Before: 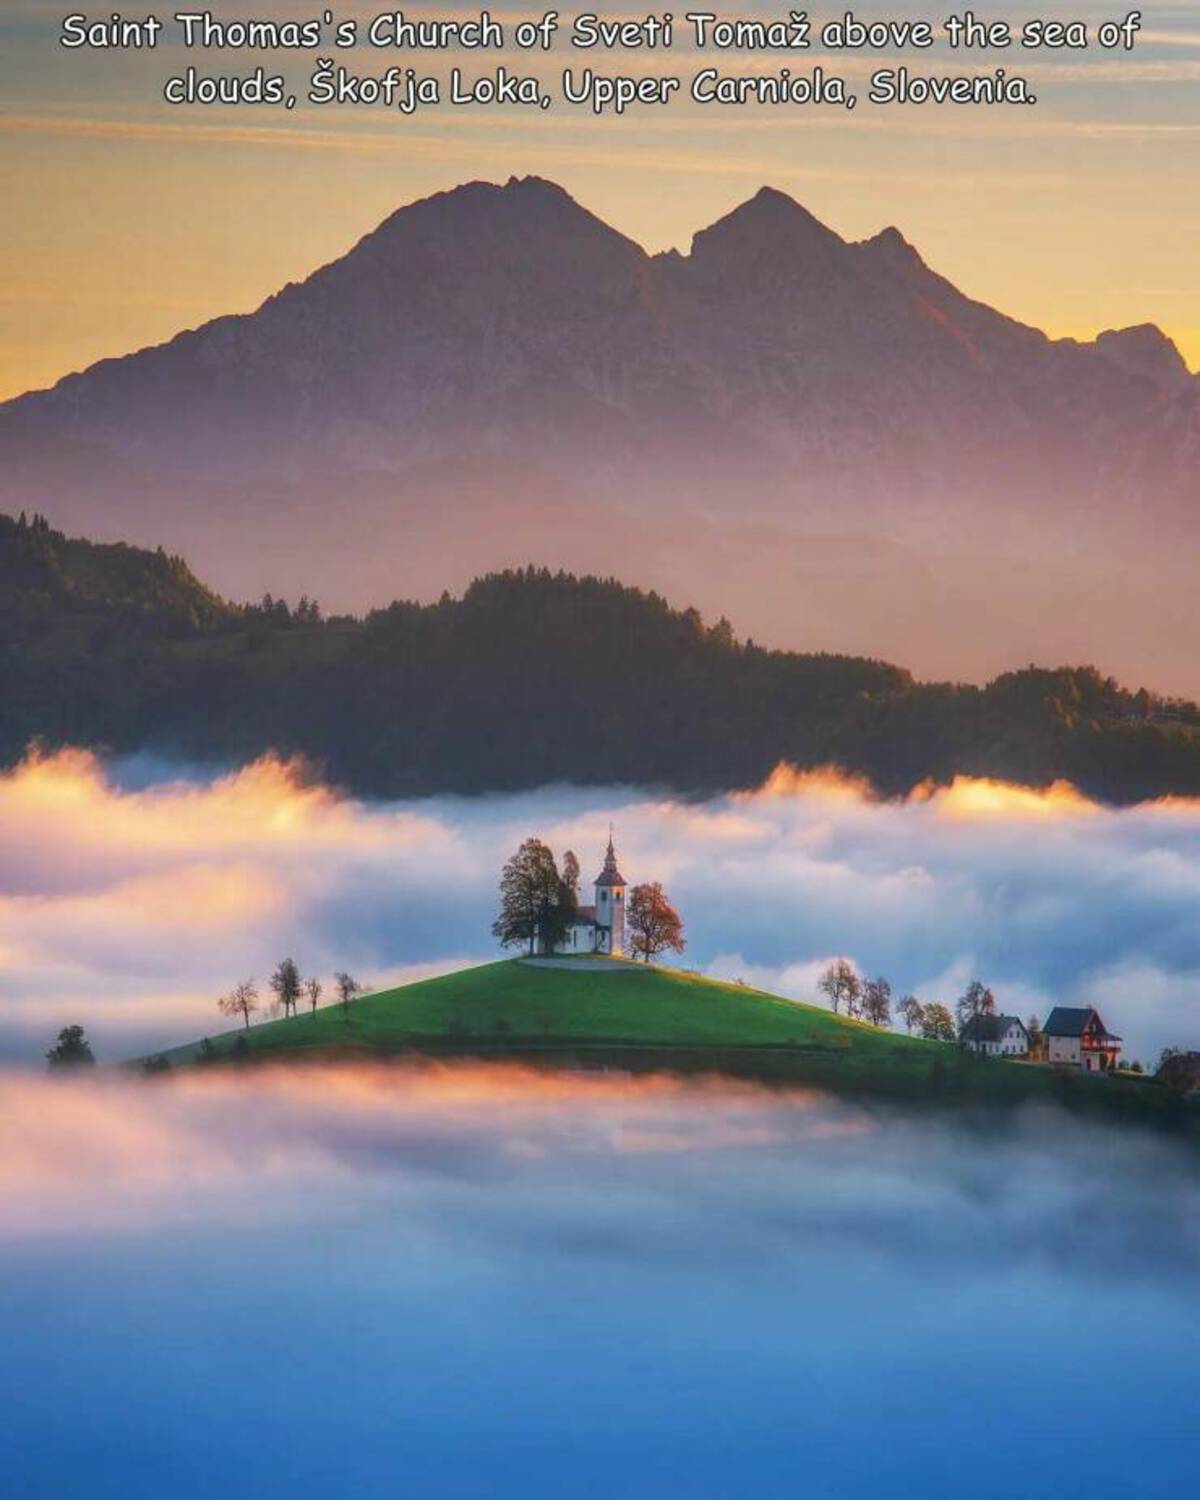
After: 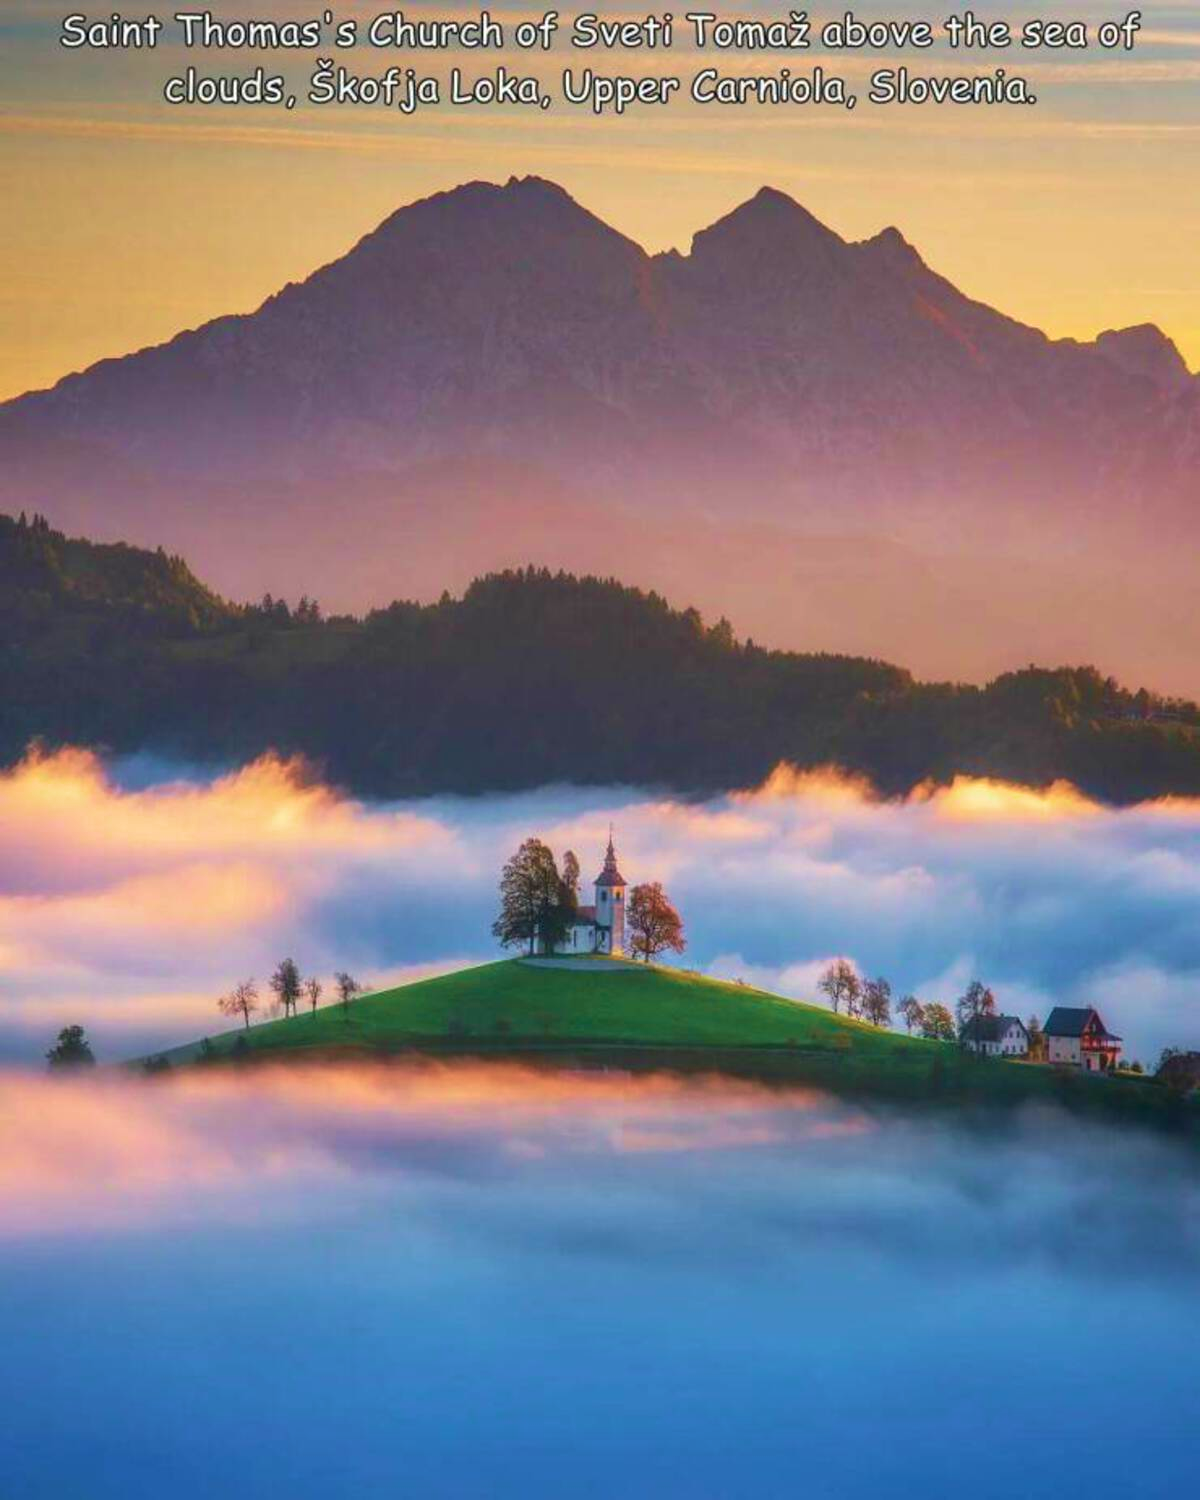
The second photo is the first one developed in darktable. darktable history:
velvia: strength 45.07%
